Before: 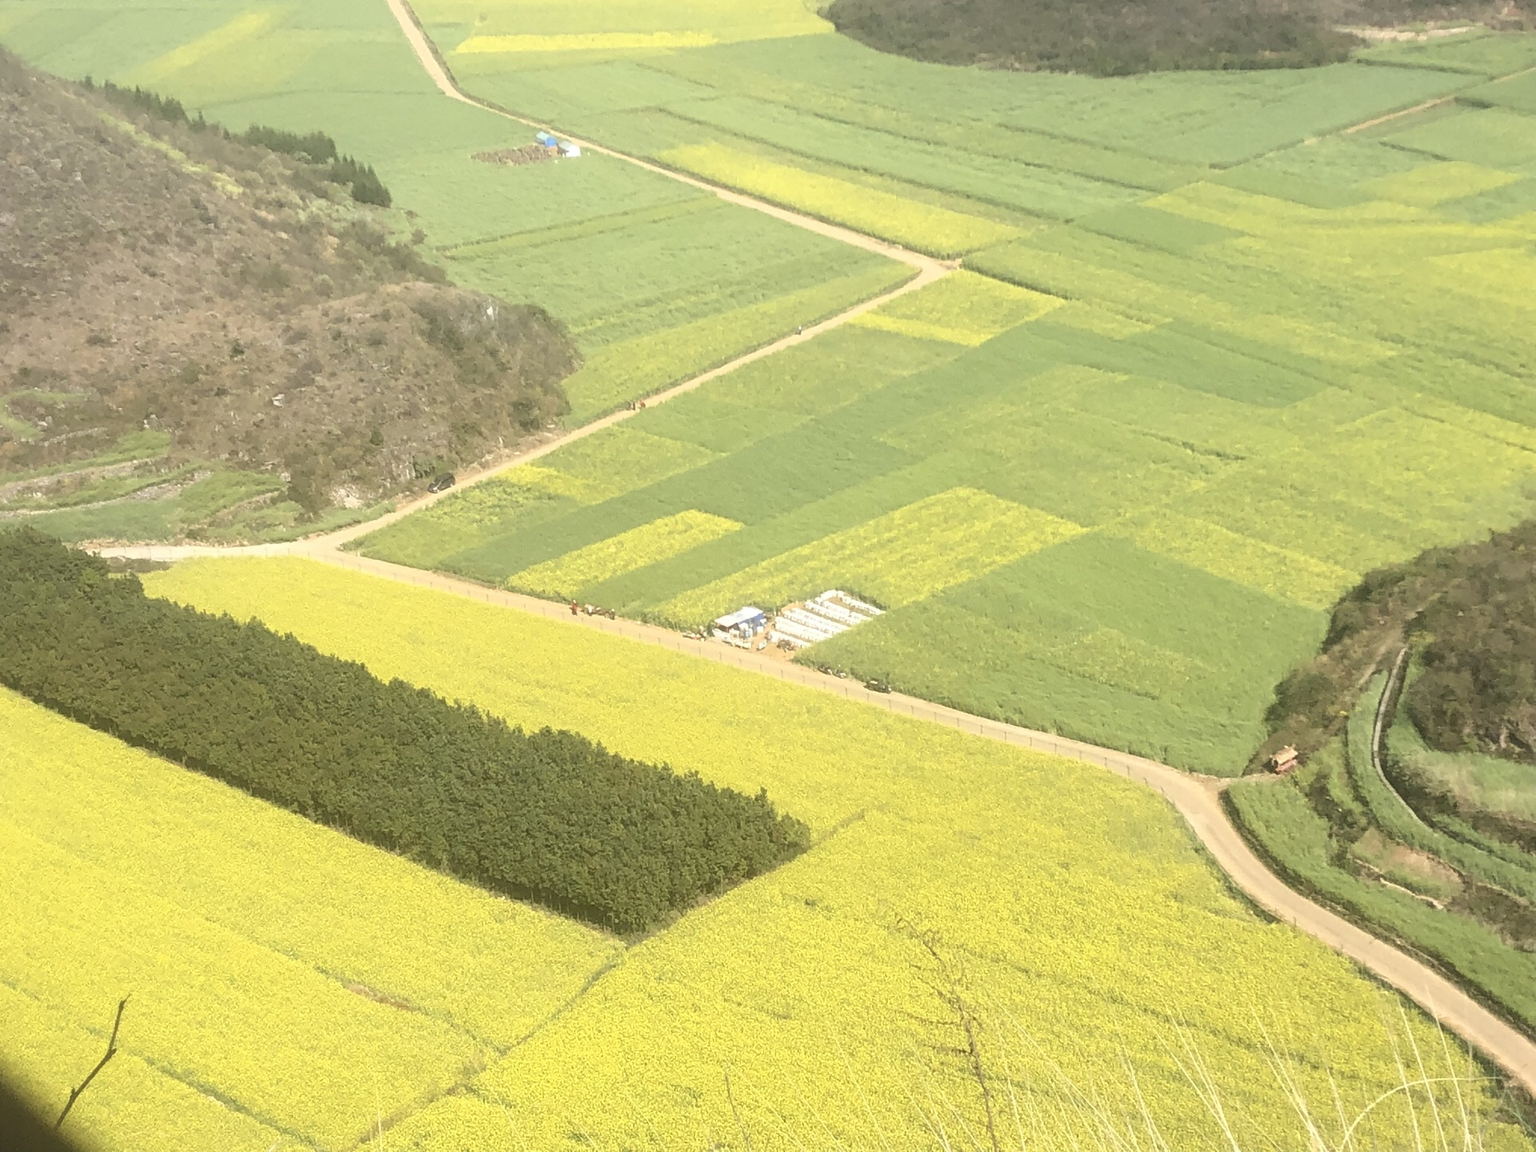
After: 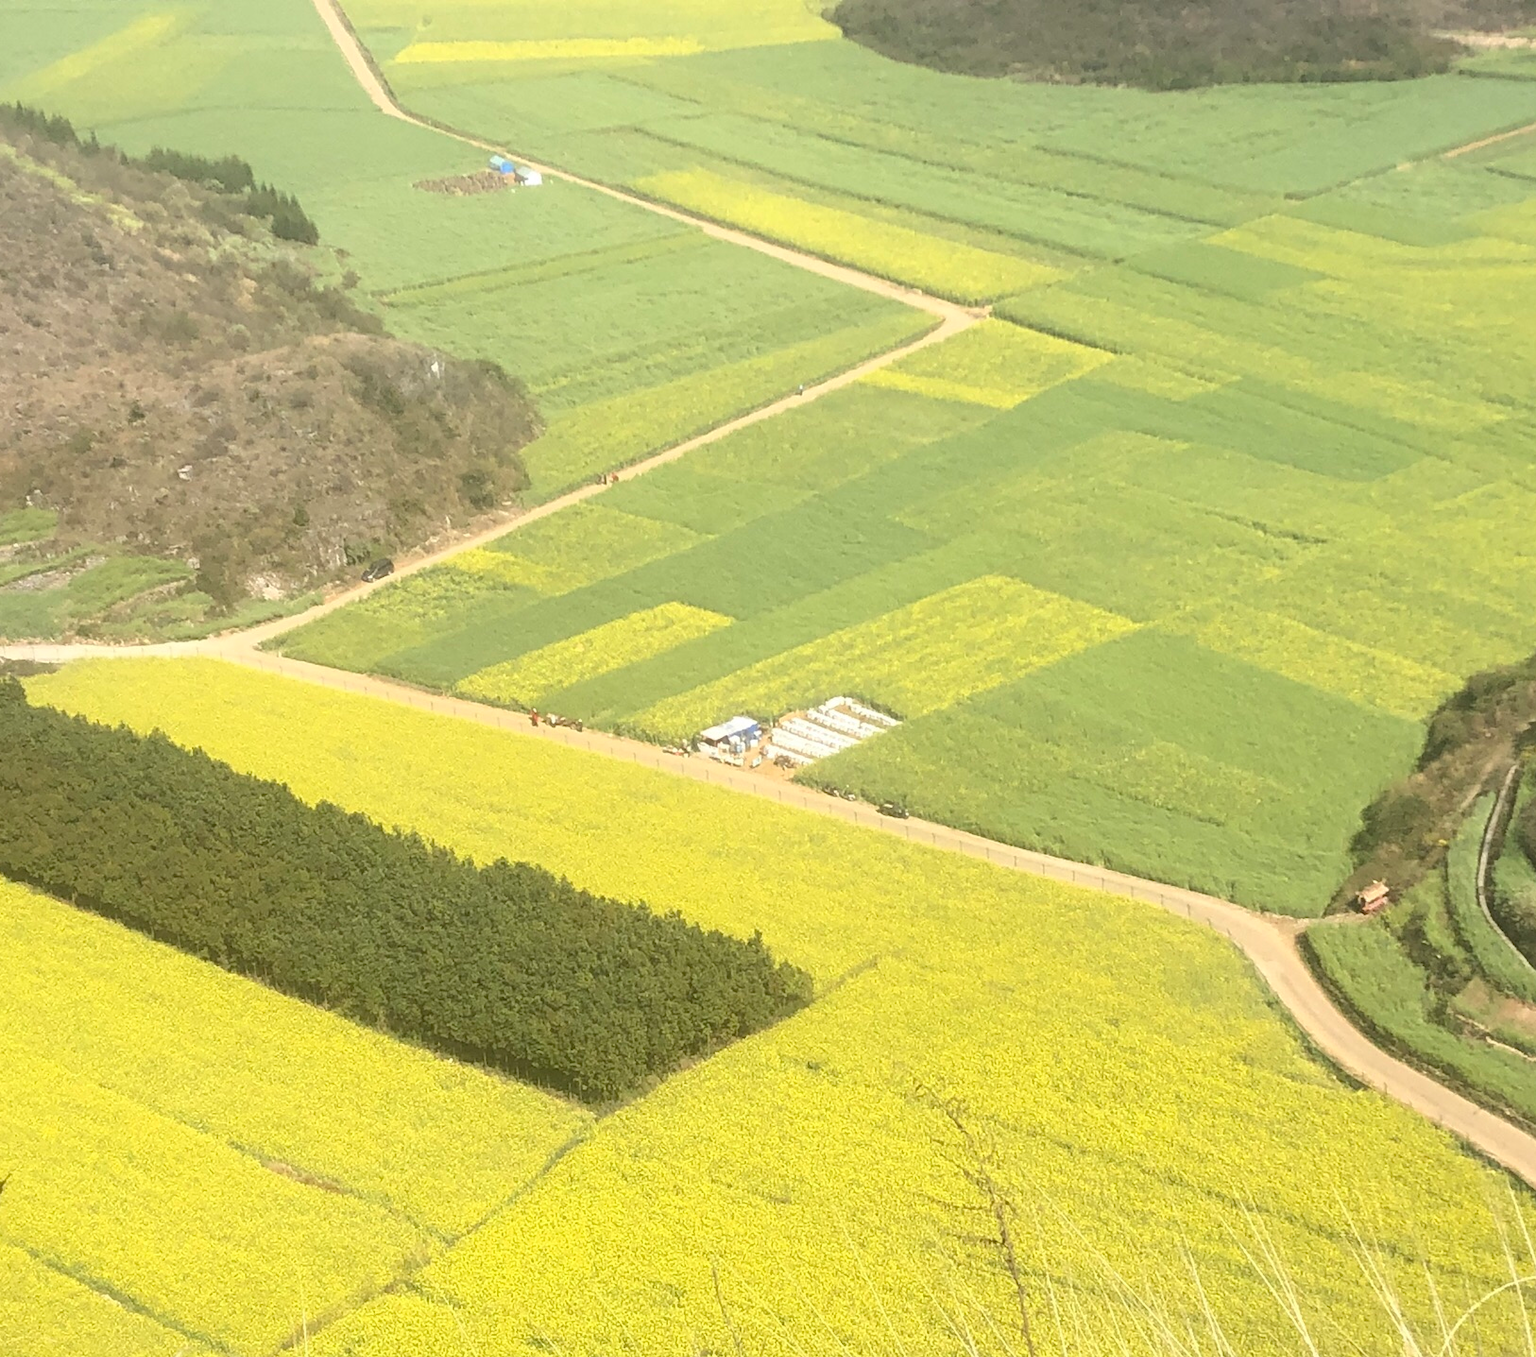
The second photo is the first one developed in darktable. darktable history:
crop: left 7.951%, right 7.354%
